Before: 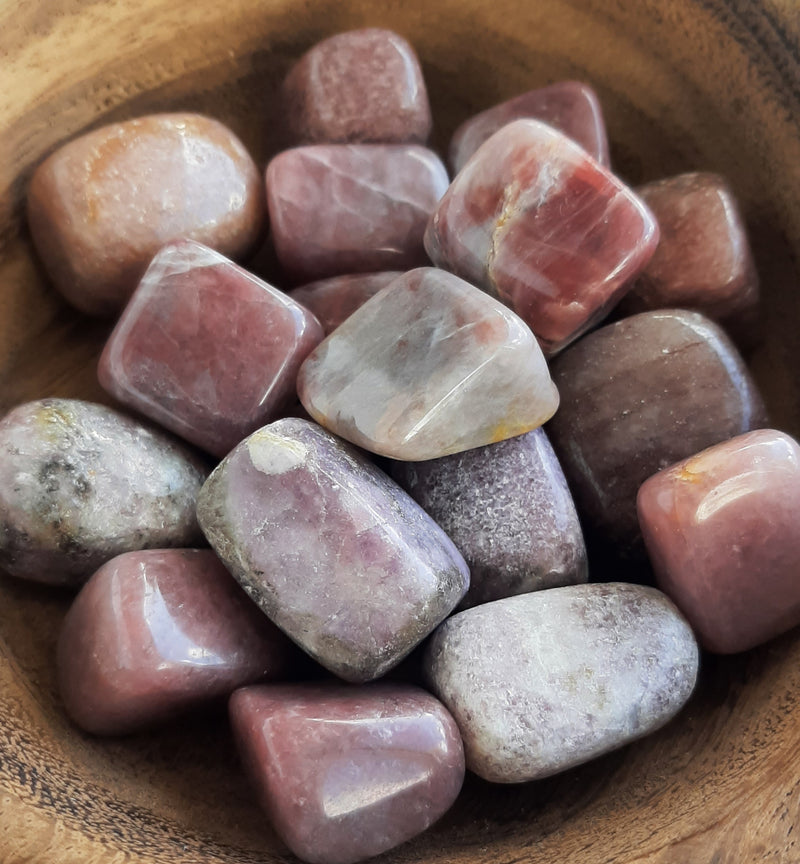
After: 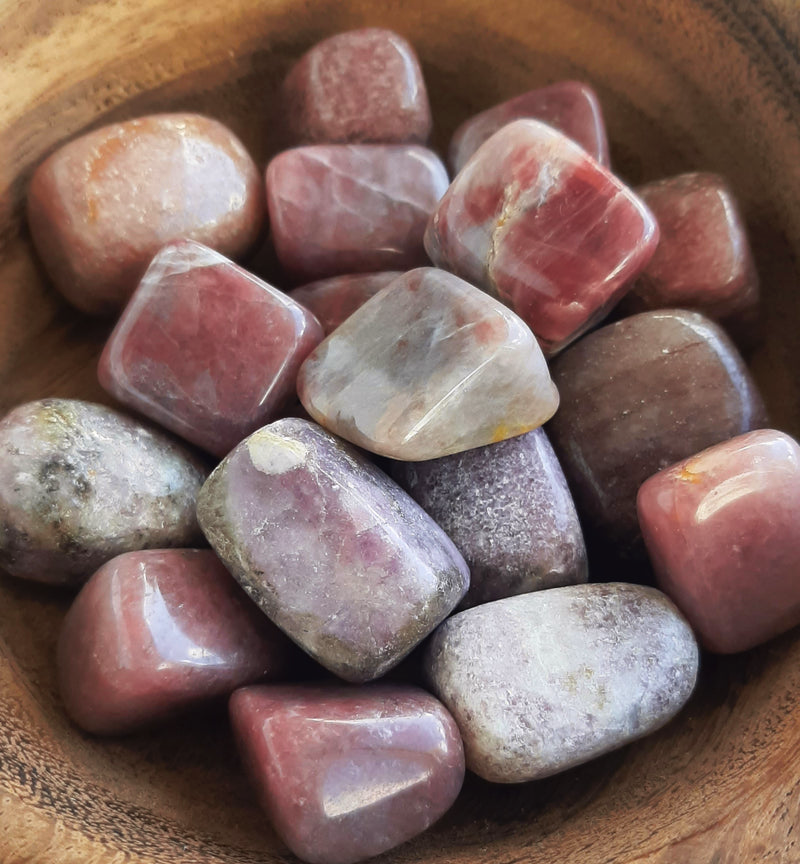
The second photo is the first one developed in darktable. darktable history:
tone curve: curves: ch0 [(0, 0.024) (0.119, 0.146) (0.474, 0.464) (0.718, 0.721) (0.817, 0.839) (1, 0.998)]; ch1 [(0, 0) (0.377, 0.416) (0.439, 0.451) (0.477, 0.477) (0.501, 0.503) (0.538, 0.544) (0.58, 0.602) (0.664, 0.676) (0.783, 0.804) (1, 1)]; ch2 [(0, 0) (0.38, 0.405) (0.463, 0.456) (0.498, 0.497) (0.524, 0.535) (0.578, 0.576) (0.648, 0.665) (1, 1)], color space Lab, independent channels, preserve colors none
color calibration: illuminant same as pipeline (D50), adaptation XYZ, x 0.347, y 0.358, temperature 5006.67 K
